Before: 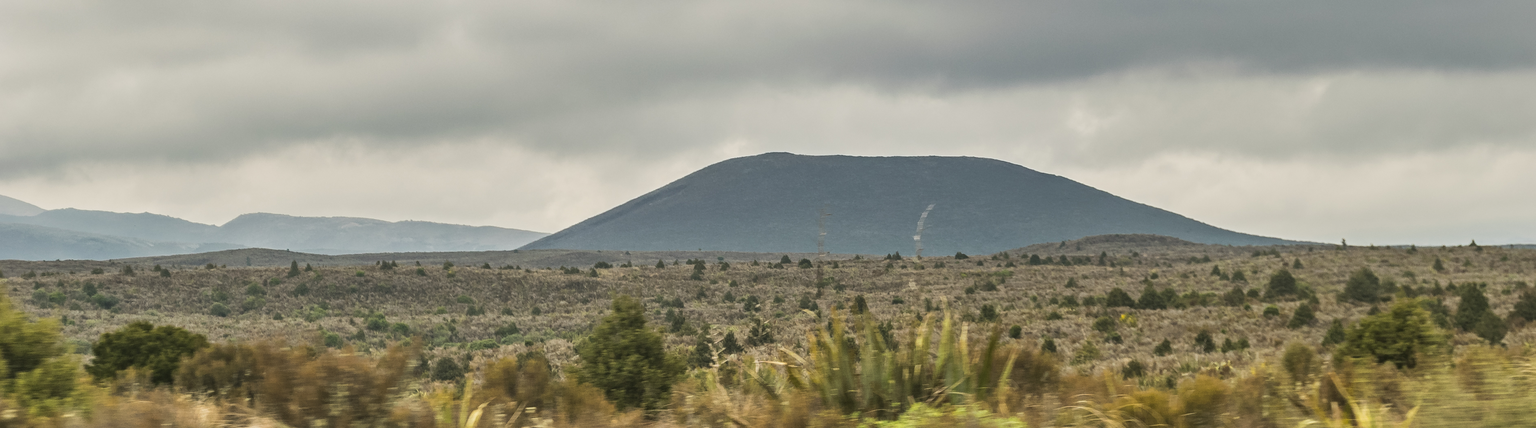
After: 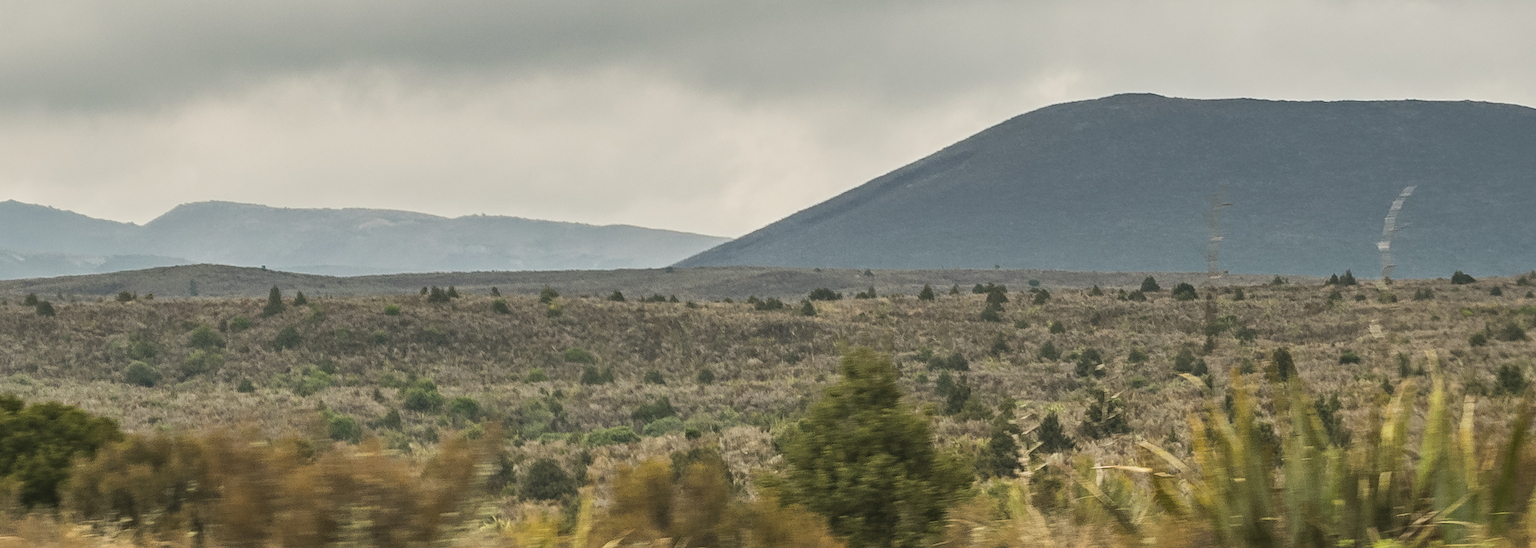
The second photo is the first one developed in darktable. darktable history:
contrast equalizer: y [[0.439, 0.44, 0.442, 0.457, 0.493, 0.498], [0.5 ×6], [0.5 ×6], [0 ×6], [0 ×6]], mix 0.166
crop: left 9.127%, top 23.452%, right 34.714%, bottom 4.634%
